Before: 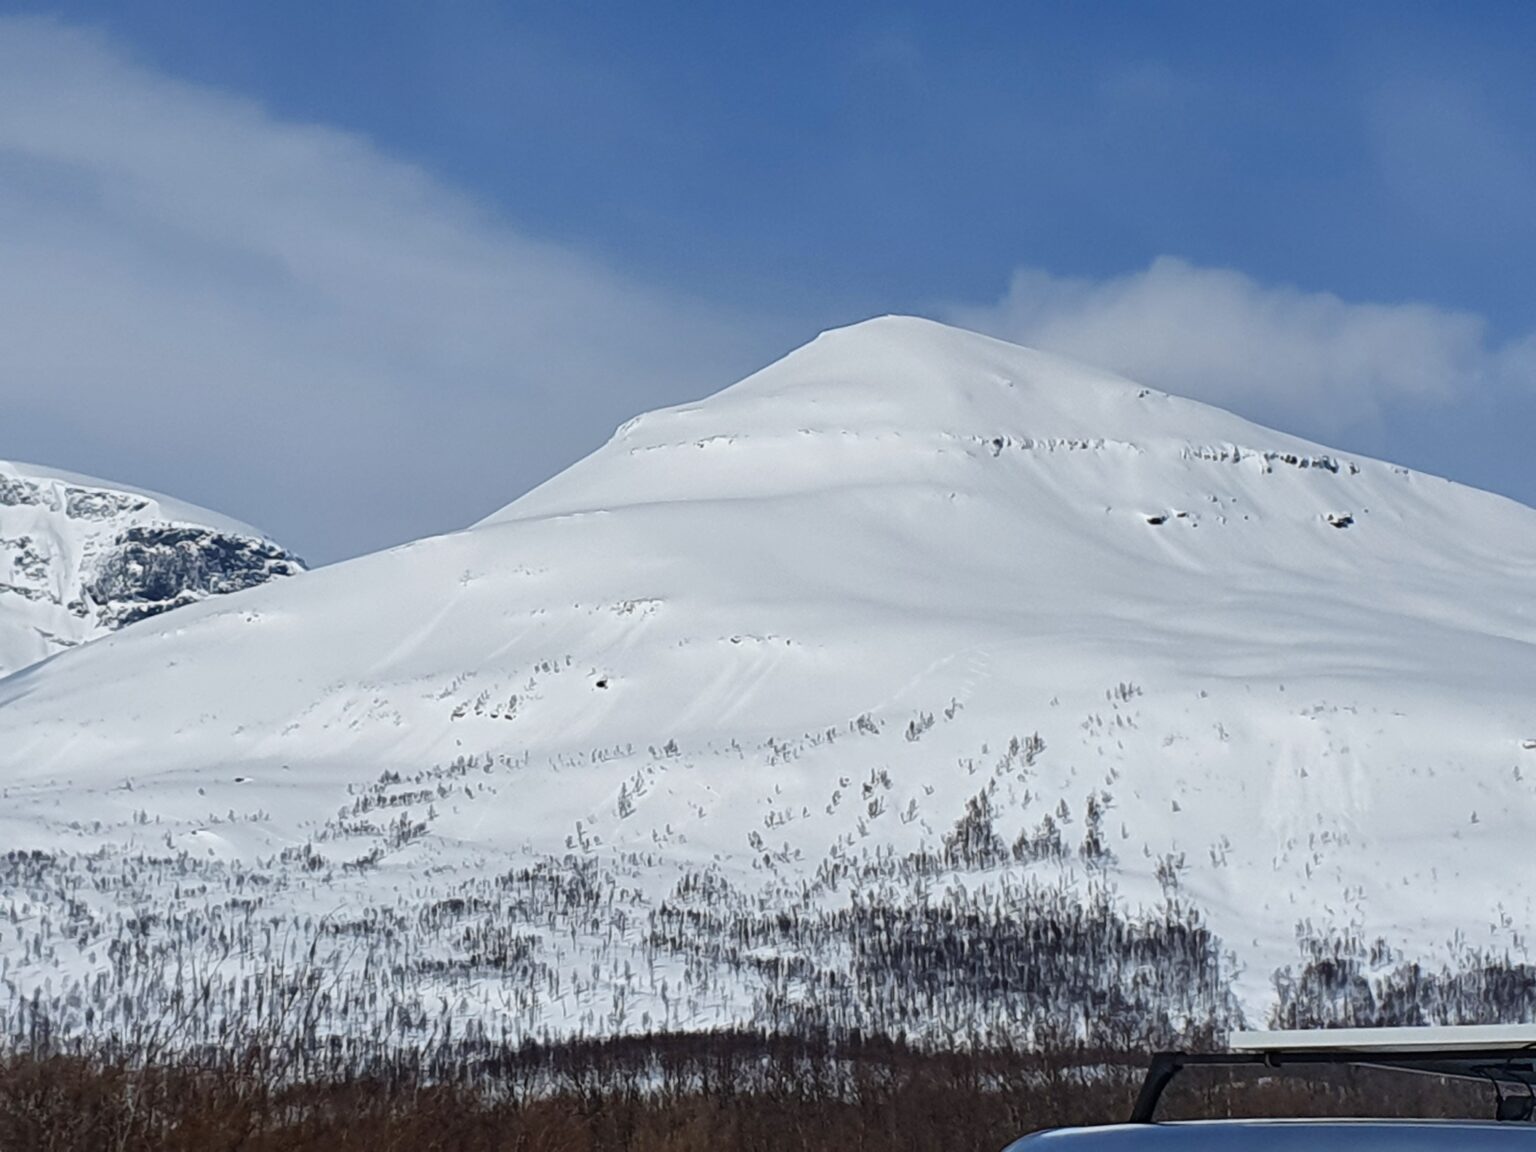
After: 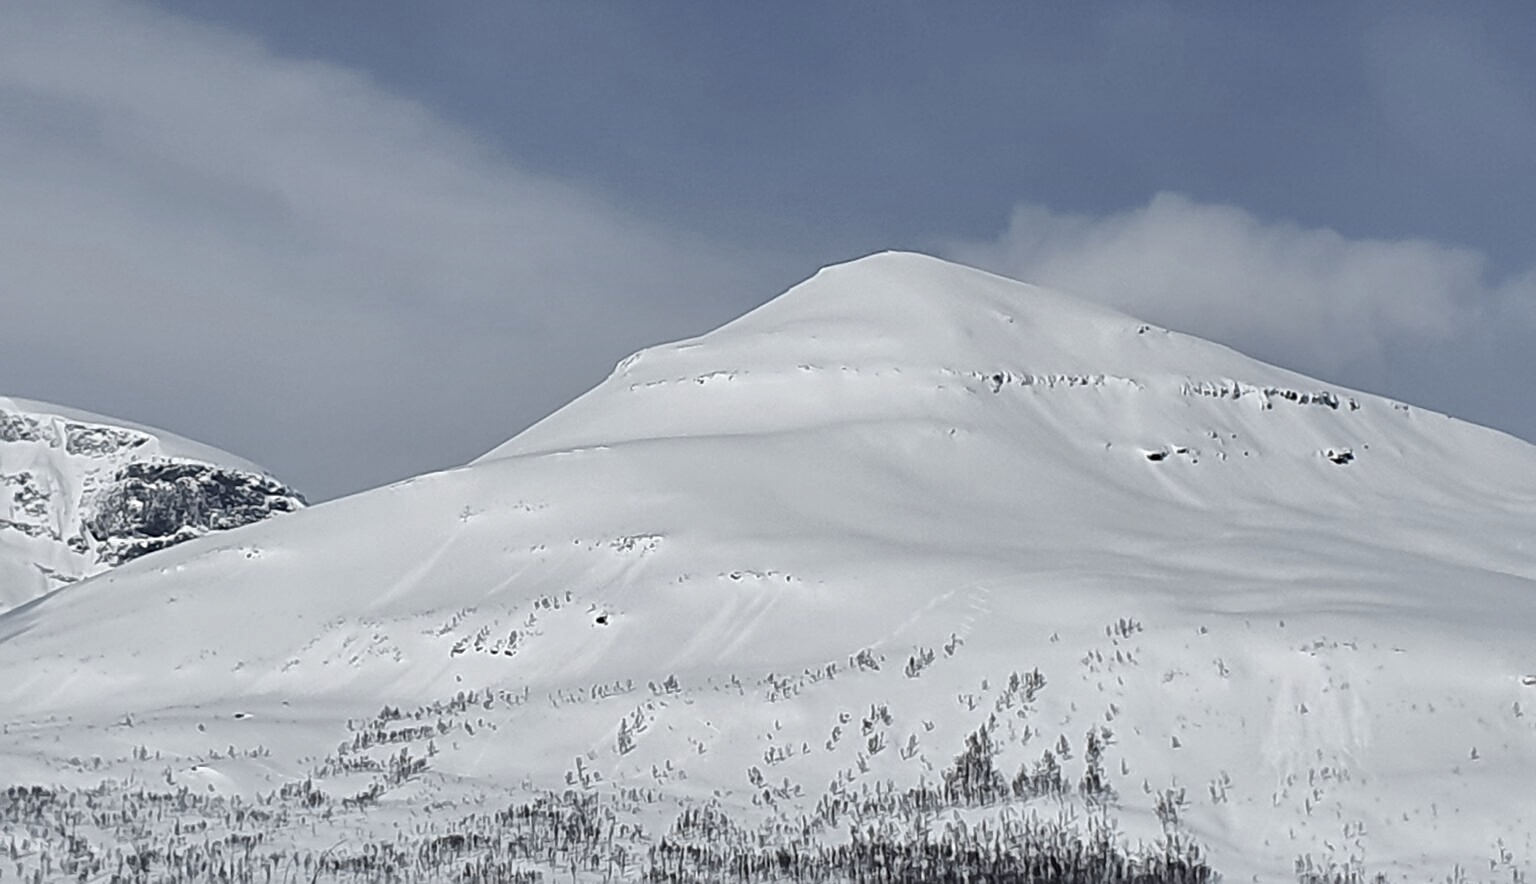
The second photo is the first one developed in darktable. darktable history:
crop: top 5.569%, bottom 17.63%
shadows and highlights: shadows 10.11, white point adjustment 0.884, highlights -39.63
sharpen: on, module defaults
color correction: highlights b* -0.042, saturation 0.525
